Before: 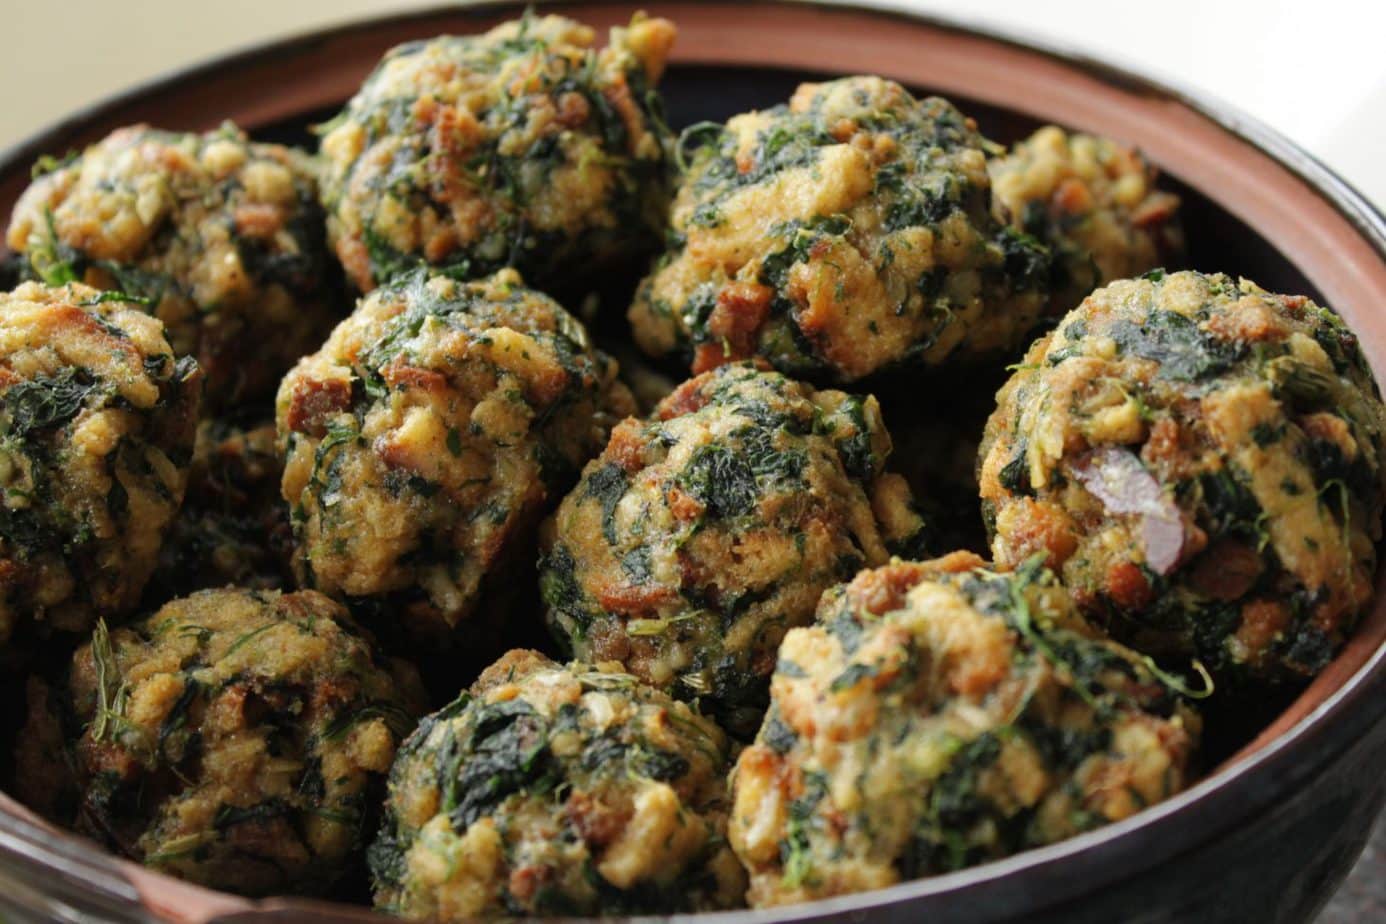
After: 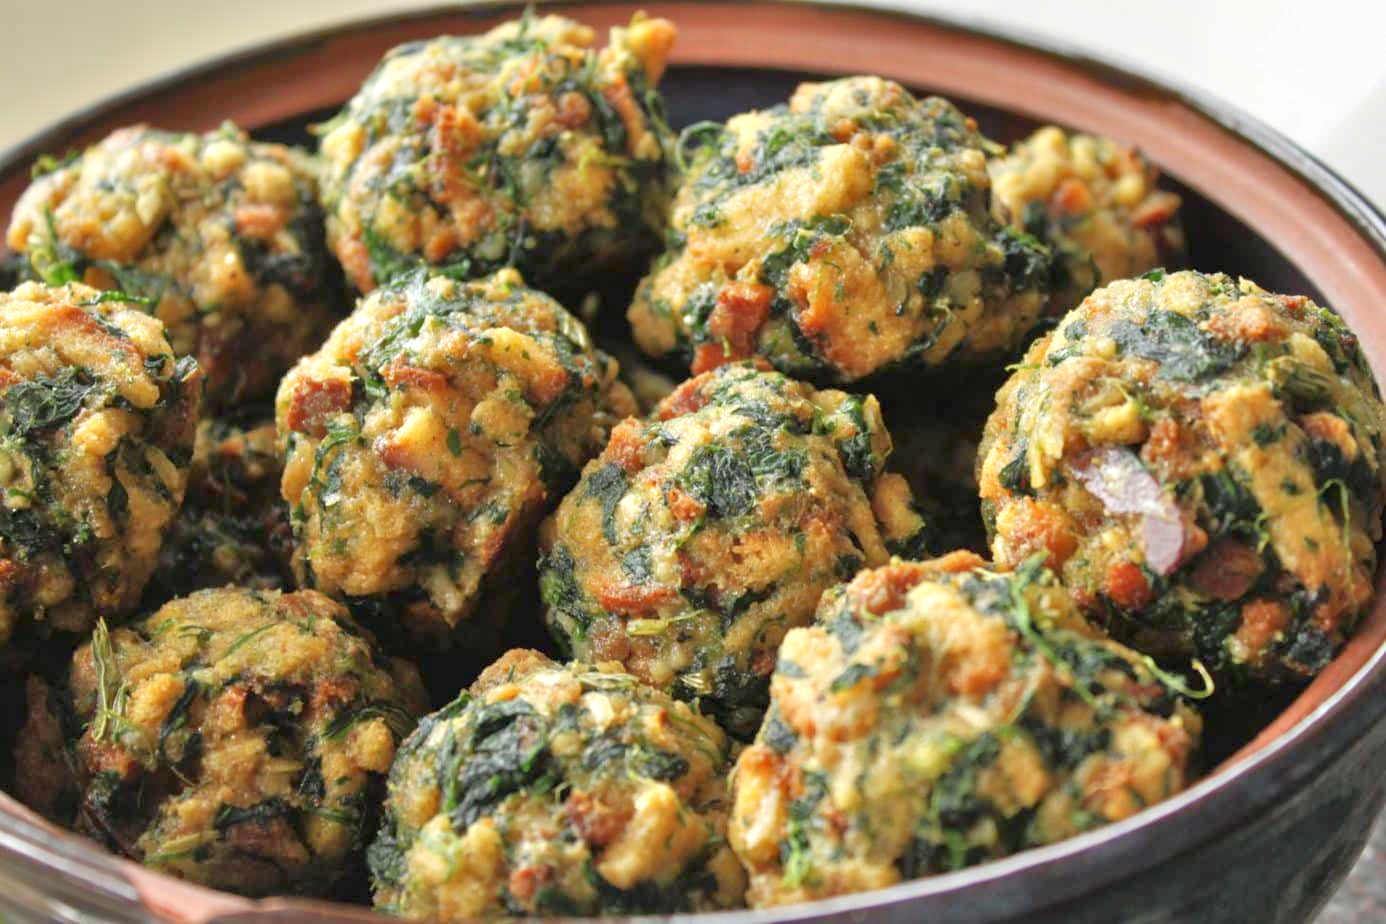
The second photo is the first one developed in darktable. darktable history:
shadows and highlights: shadows 5, soften with gaussian
tone equalizer: -8 EV 2 EV, -7 EV 2 EV, -6 EV 2 EV, -5 EV 2 EV, -4 EV 2 EV, -3 EV 1.5 EV, -2 EV 1 EV, -1 EV 0.5 EV
